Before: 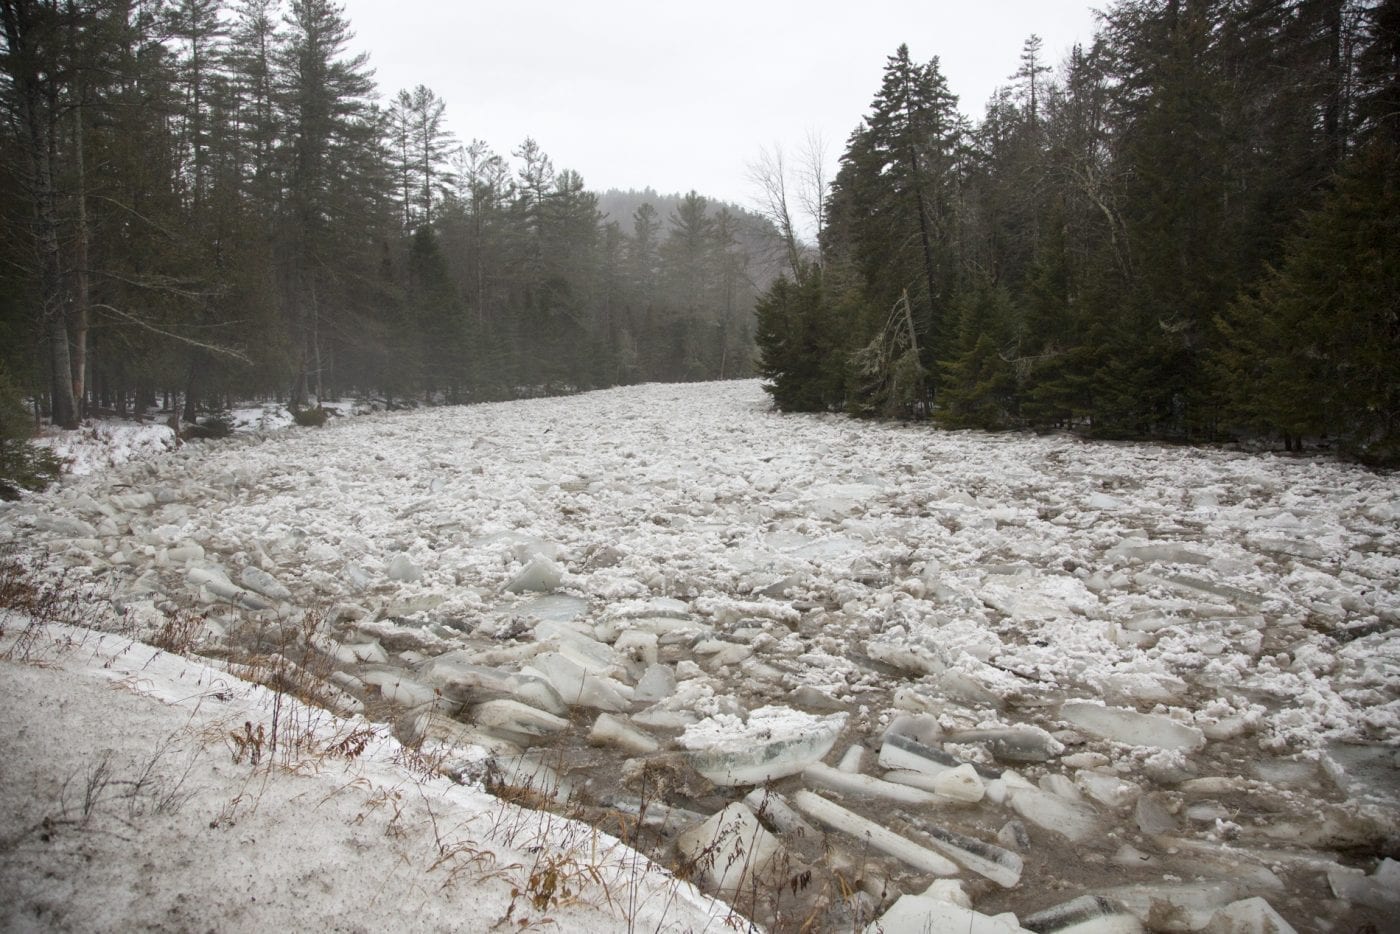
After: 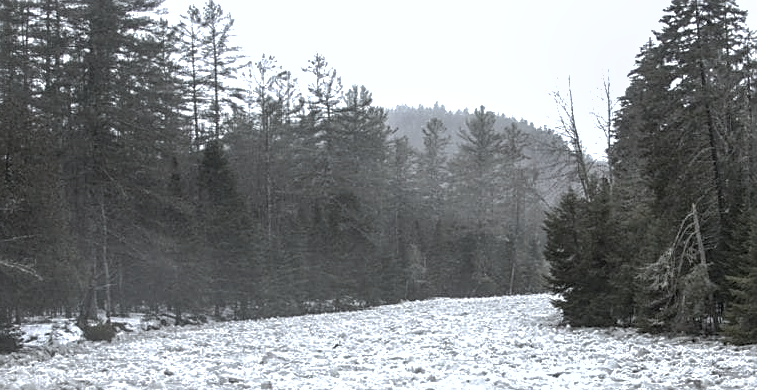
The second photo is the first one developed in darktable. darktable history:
color zones: curves: ch0 [(0, 0.6) (0.129, 0.508) (0.193, 0.483) (0.429, 0.5) (0.571, 0.5) (0.714, 0.5) (0.857, 0.5) (1, 0.6)]; ch1 [(0, 0.481) (0.112, 0.245) (0.213, 0.223) (0.429, 0.233) (0.571, 0.231) (0.683, 0.242) (0.857, 0.296) (1, 0.481)]
shadows and highlights: on, module defaults
color calibration: x 0.37, y 0.382, temperature 4303.87 K, saturation algorithm version 1 (2020)
crop: left 15.093%, top 9.181%, right 30.8%, bottom 48.99%
local contrast: on, module defaults
sharpen: on, module defaults
tone equalizer: -8 EV -0.762 EV, -7 EV -0.693 EV, -6 EV -0.607 EV, -5 EV -0.376 EV, -3 EV 0.395 EV, -2 EV 0.6 EV, -1 EV 0.683 EV, +0 EV 0.78 EV, edges refinement/feathering 500, mask exposure compensation -1.57 EV, preserve details no
